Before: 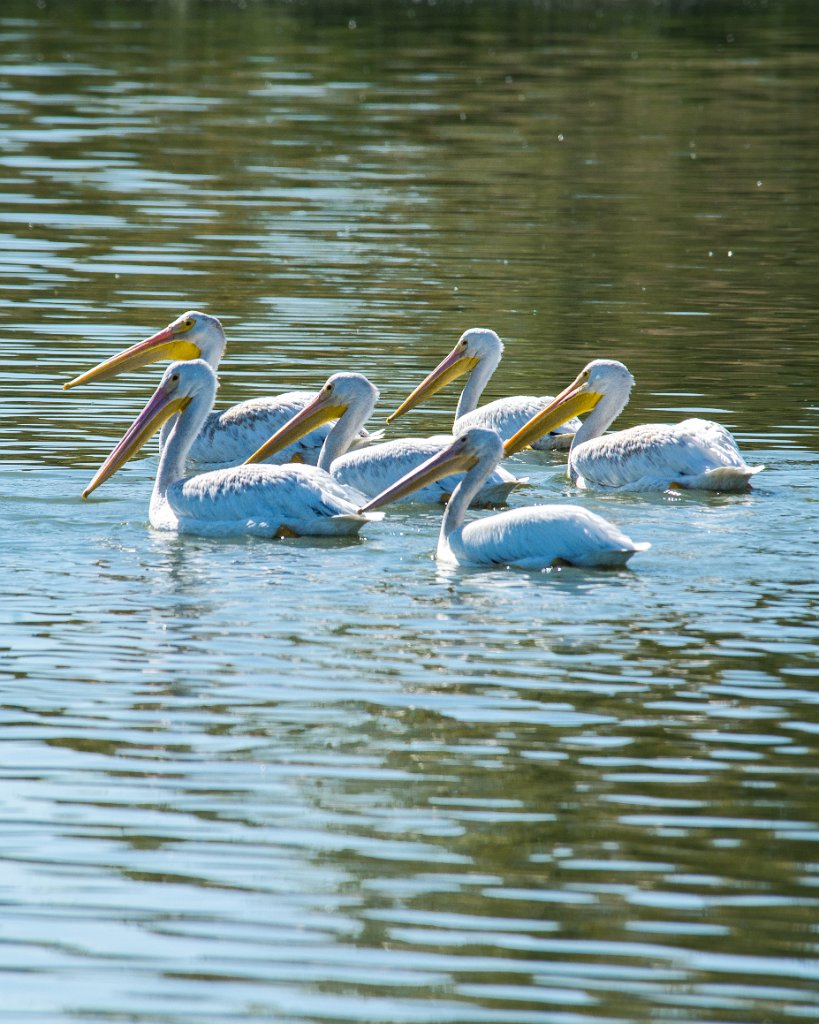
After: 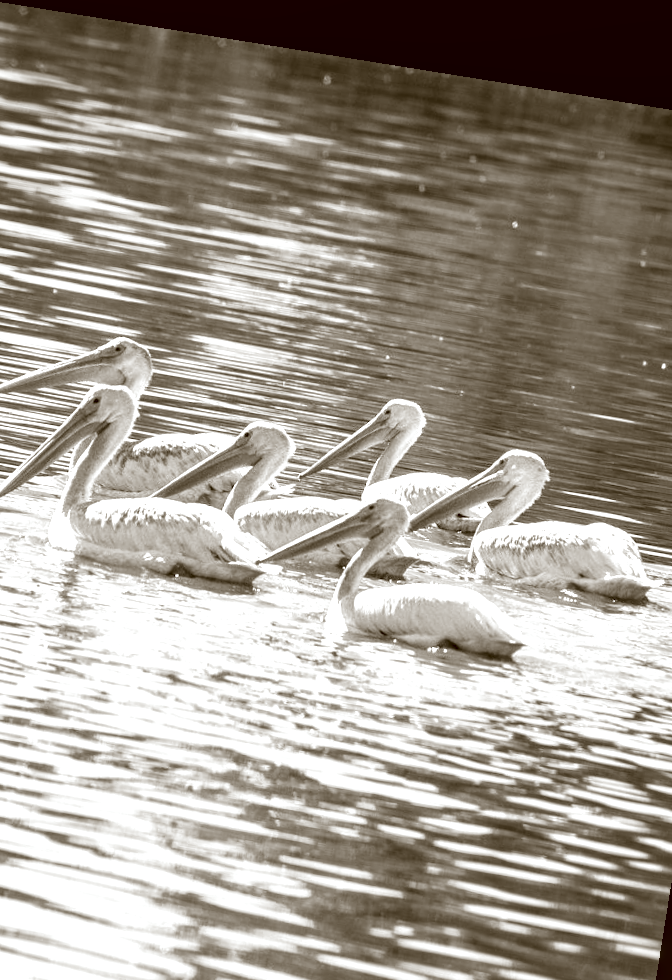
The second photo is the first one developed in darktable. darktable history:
exposure: black level correction 0.001, exposure 1 EV, compensate highlight preservation false
color correction: highlights a* -0.482, highlights b* 0.161, shadows a* 4.66, shadows b* 20.72
crop: left 18.479%, right 12.2%, bottom 13.971%
rotate and perspective: rotation 9.12°, automatic cropping off
color calibration: output gray [0.22, 0.42, 0.37, 0], gray › normalize channels true, illuminant same as pipeline (D50), adaptation XYZ, x 0.346, y 0.359, gamut compression 0
local contrast: on, module defaults
